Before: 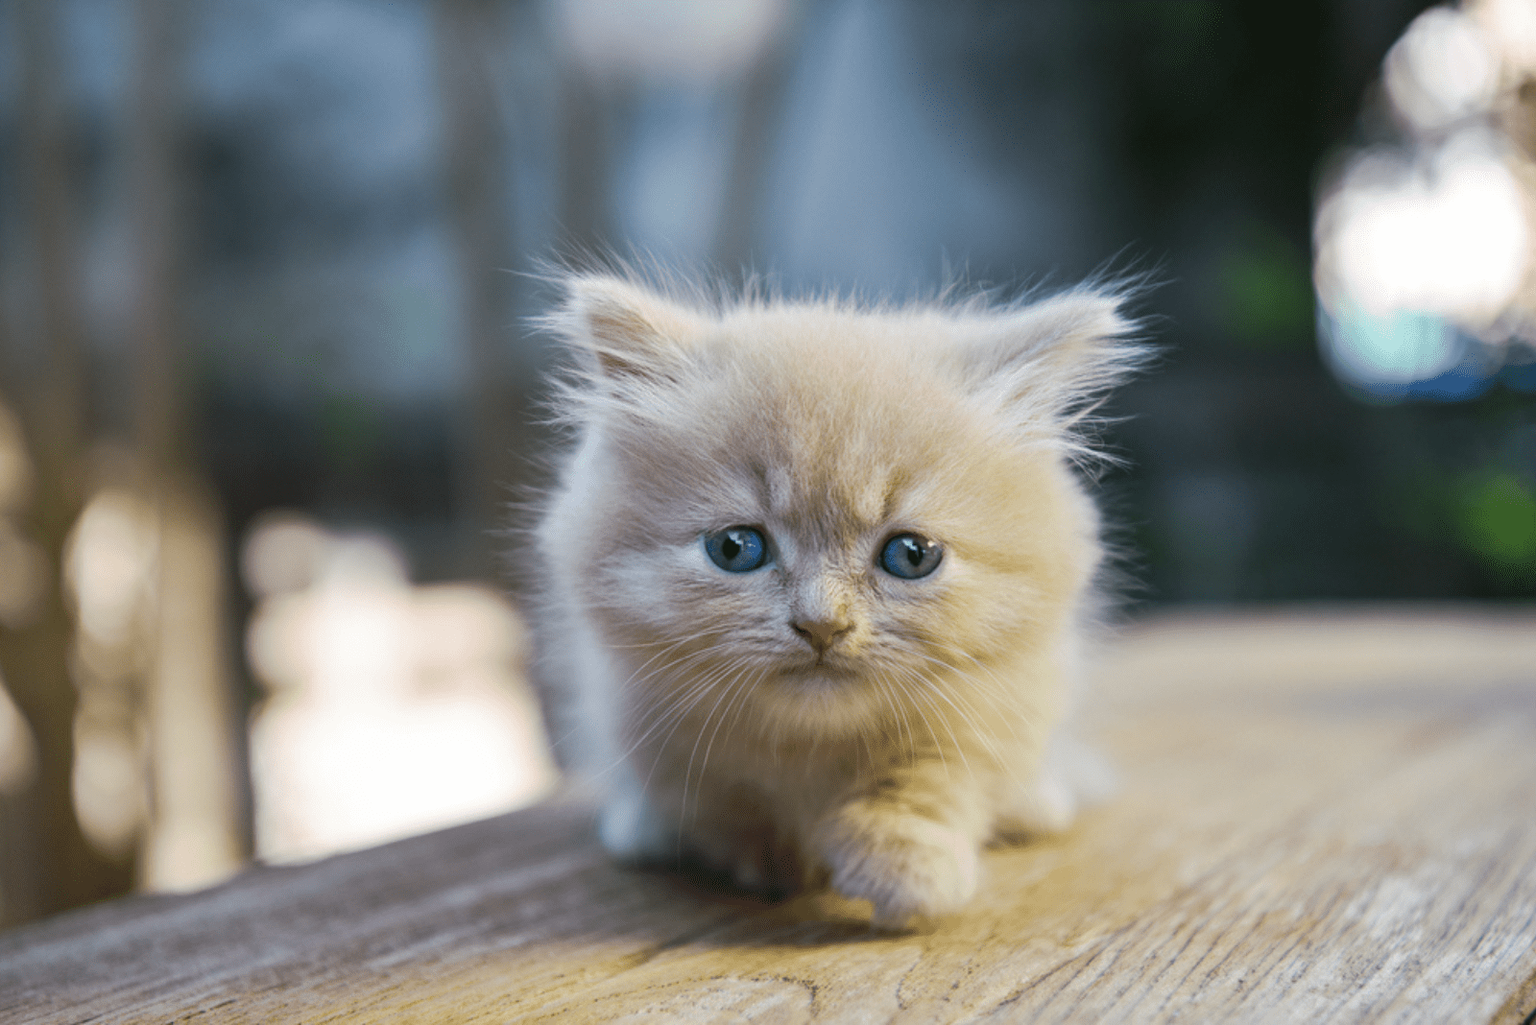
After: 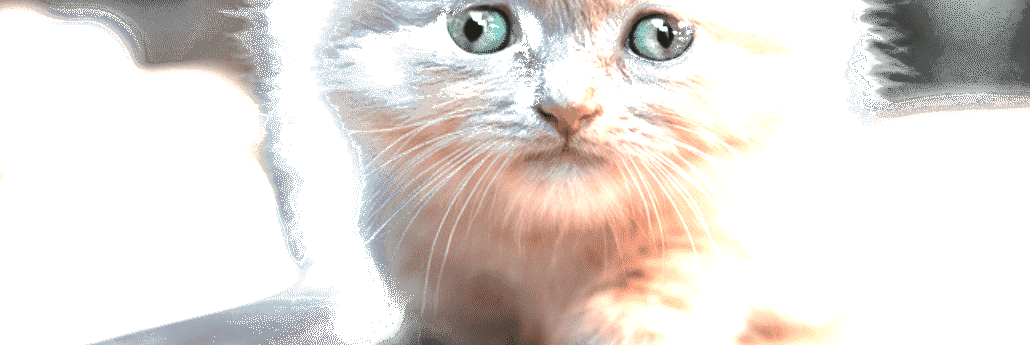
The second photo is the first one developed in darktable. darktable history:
exposure: exposure 0.747 EV, compensate highlight preservation false
color zones: curves: ch0 [(0.009, 0.528) (0.136, 0.6) (0.255, 0.586) (0.39, 0.528) (0.522, 0.584) (0.686, 0.736) (0.849, 0.561)]; ch1 [(0.045, 0.781) (0.14, 0.416) (0.257, 0.695) (0.442, 0.032) (0.738, 0.338) (0.818, 0.632) (0.891, 0.741) (1, 0.704)]; ch2 [(0, 0.667) (0.141, 0.52) (0.26, 0.37) (0.474, 0.432) (0.743, 0.286)], process mode strong
crop: left 18.03%, top 50.794%, right 17.593%, bottom 16.873%
